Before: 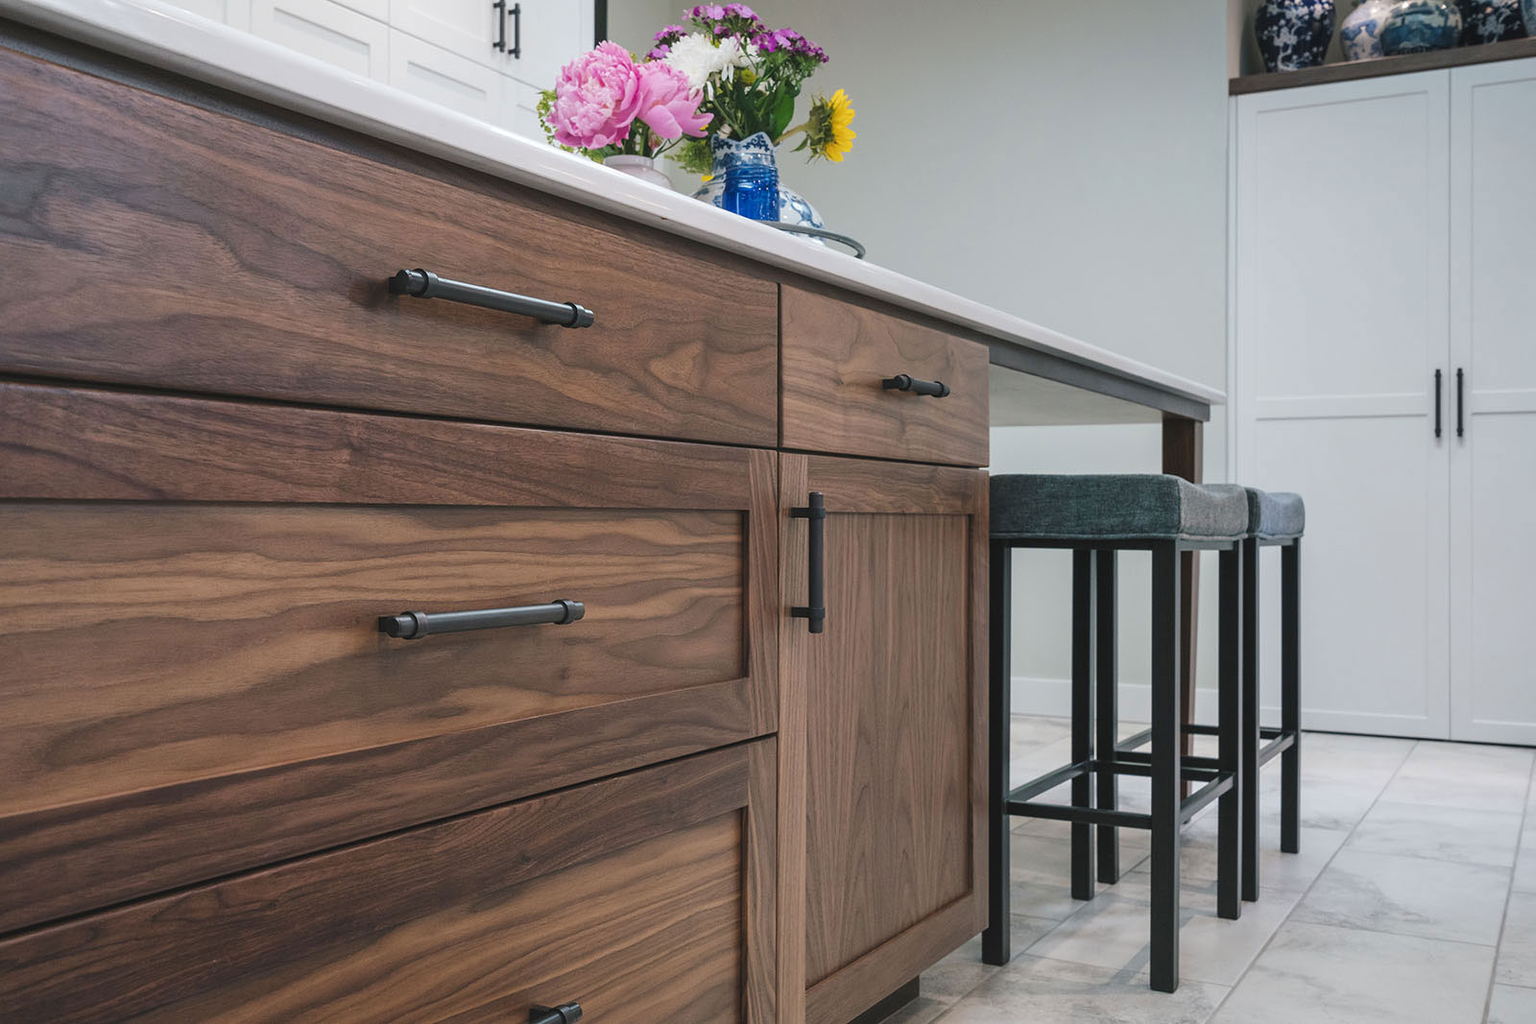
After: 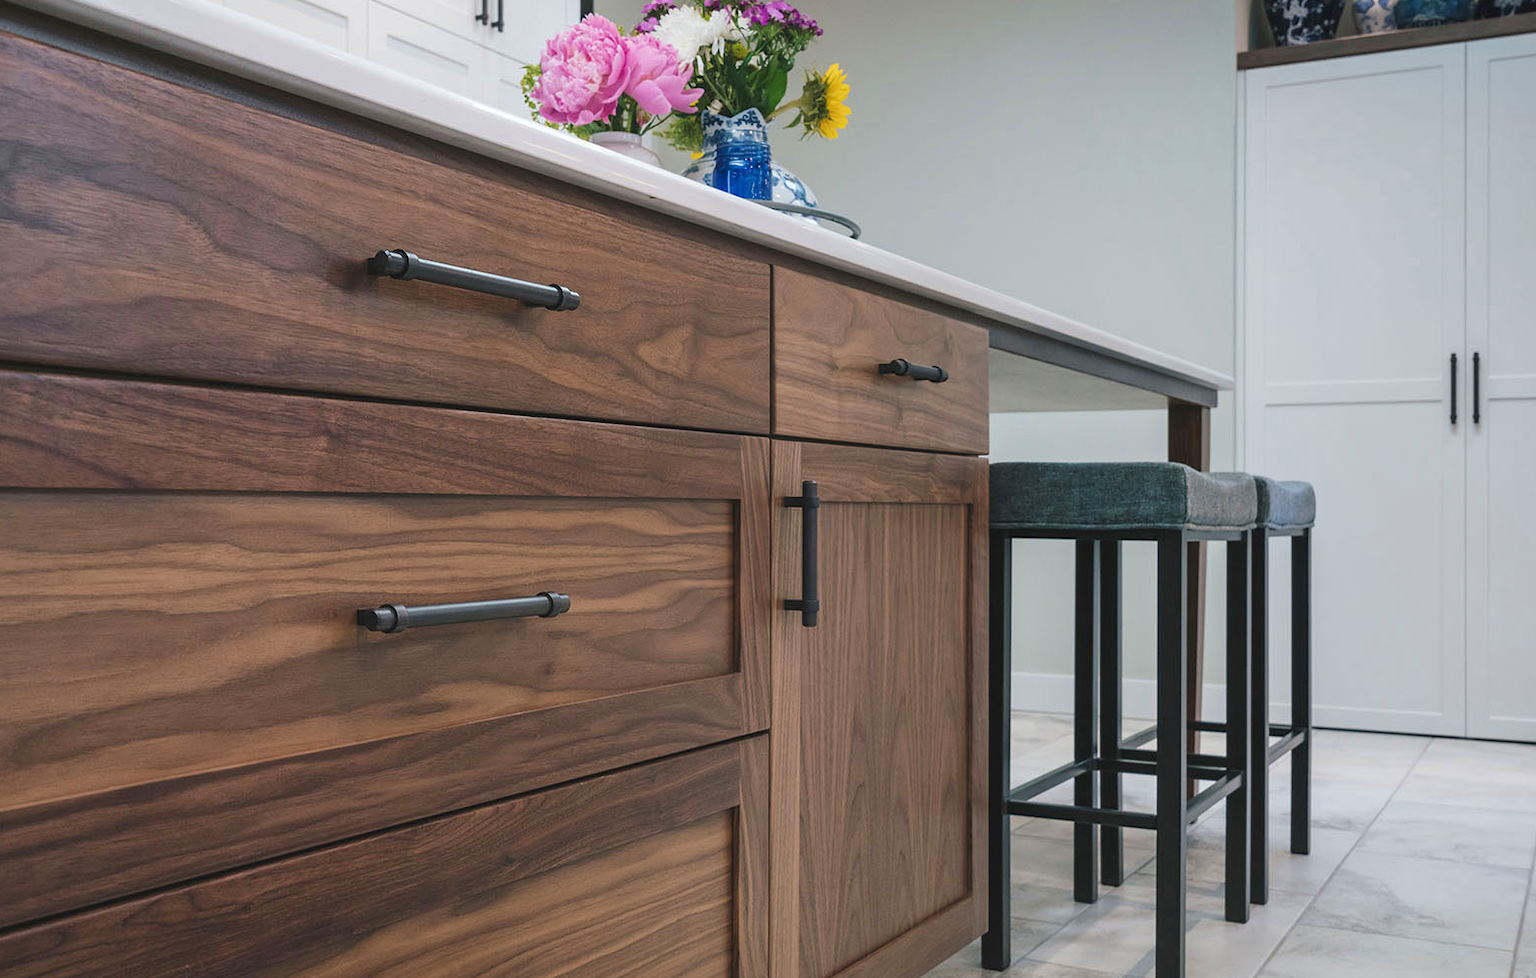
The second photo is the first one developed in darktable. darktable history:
velvia: strength 15.56%
crop: left 2.239%, top 2.785%, right 1.087%, bottom 4.845%
